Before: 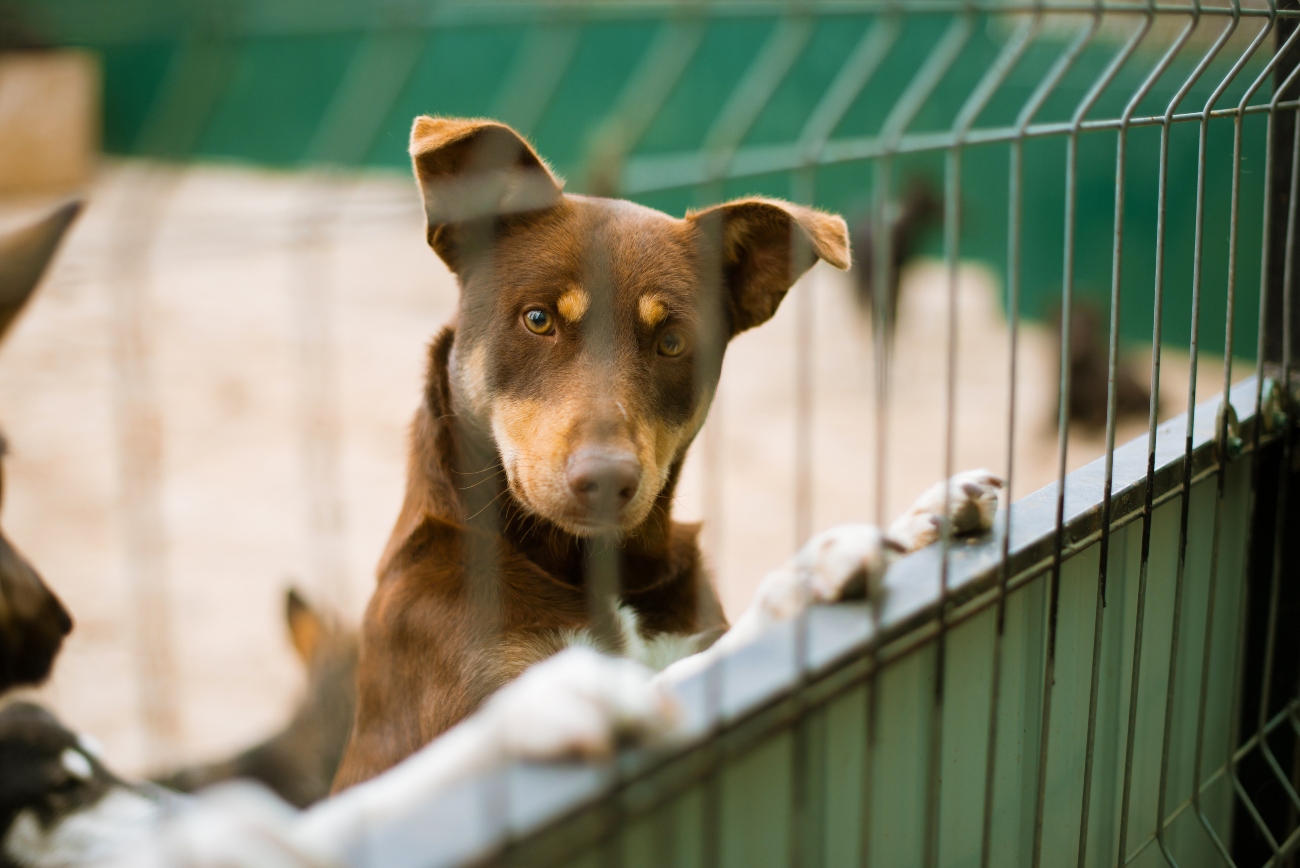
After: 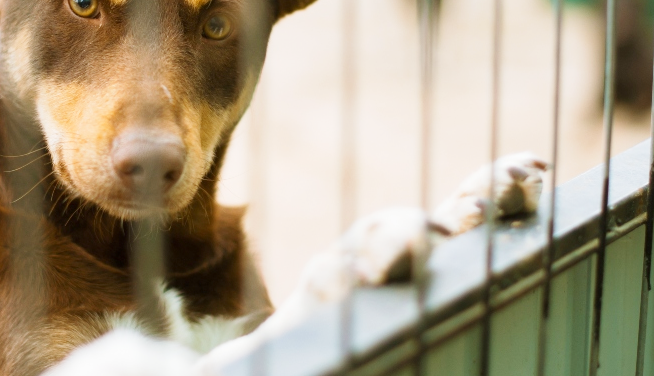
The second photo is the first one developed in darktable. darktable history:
base curve: curves: ch0 [(0, 0) (0.204, 0.334) (0.55, 0.733) (1, 1)], preserve colors none
crop: left 35.03%, top 36.625%, right 14.663%, bottom 20.057%
